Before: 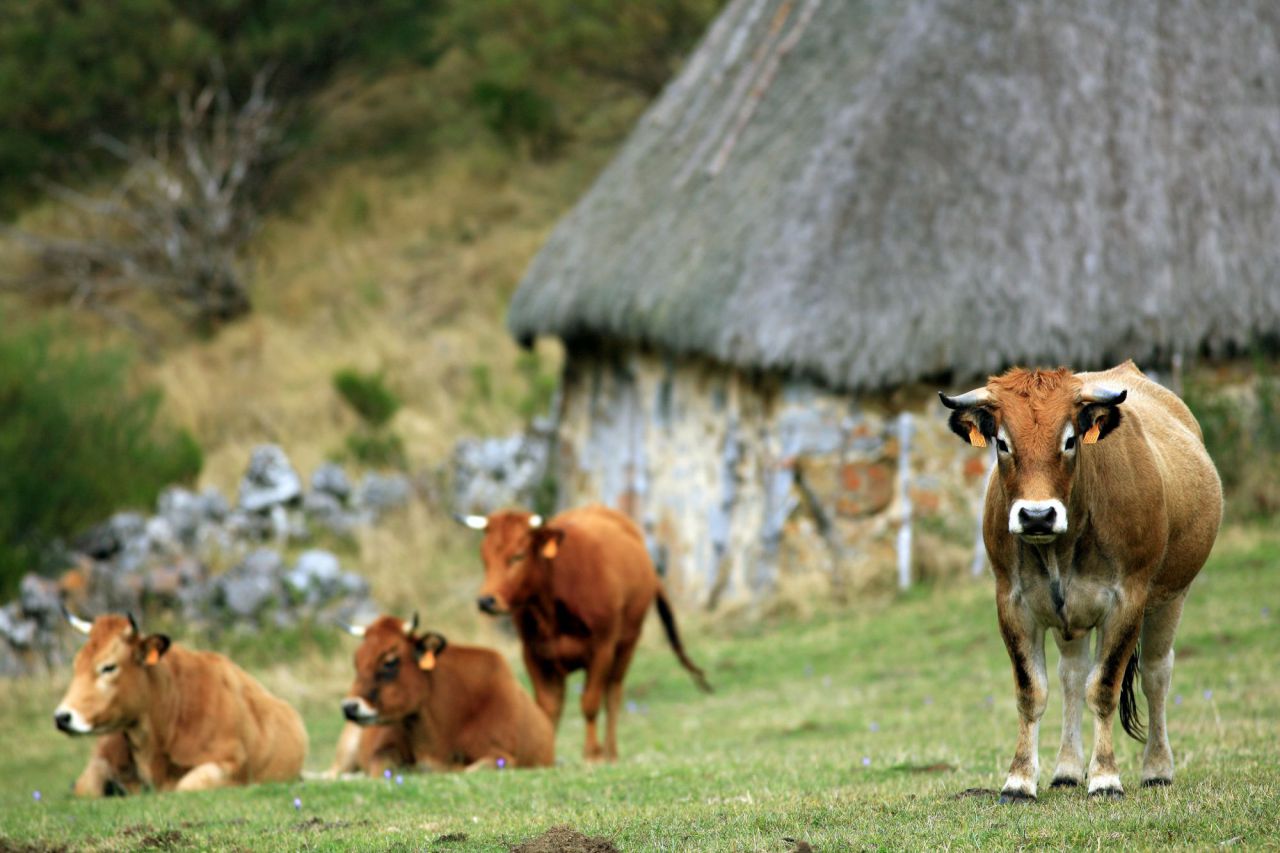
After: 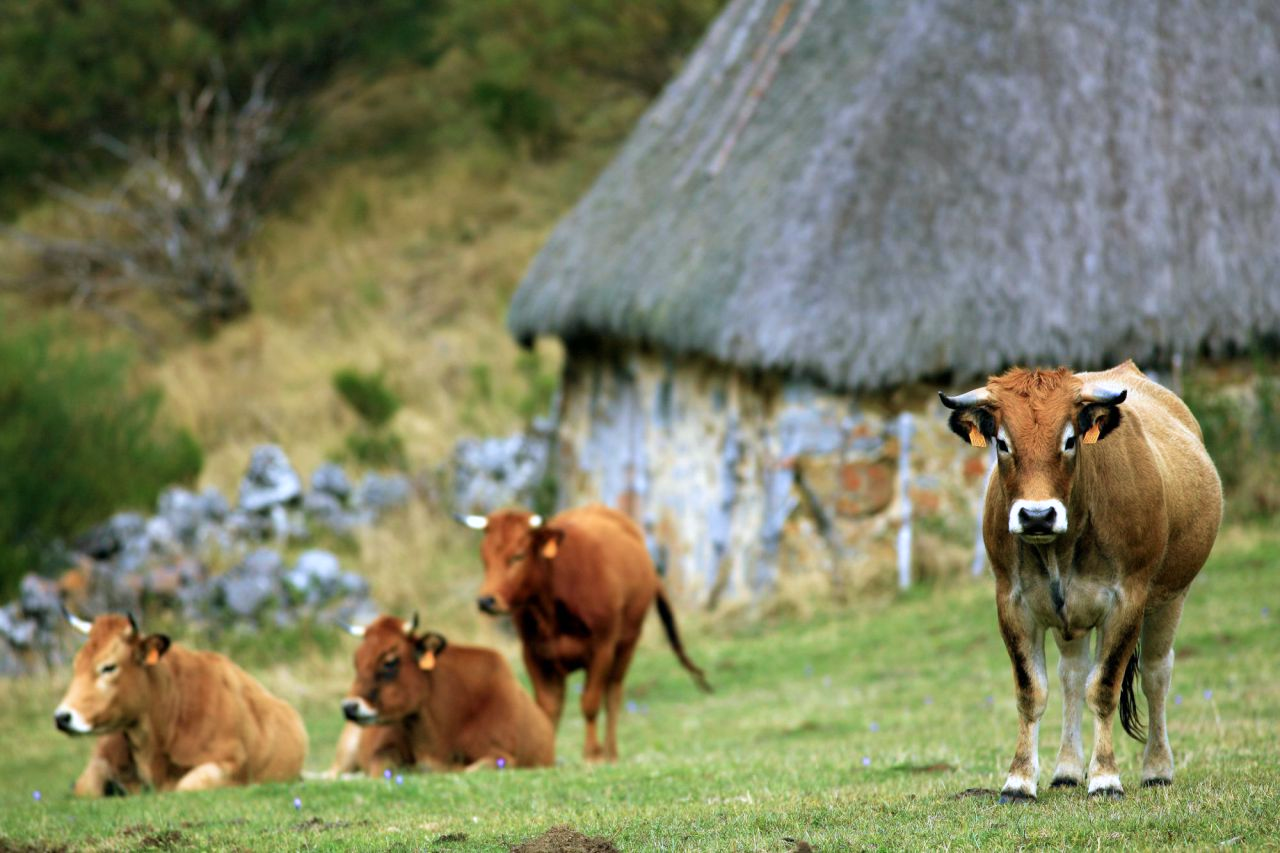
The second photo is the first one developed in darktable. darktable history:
white balance: red 0.984, blue 1.059
velvia: on, module defaults
